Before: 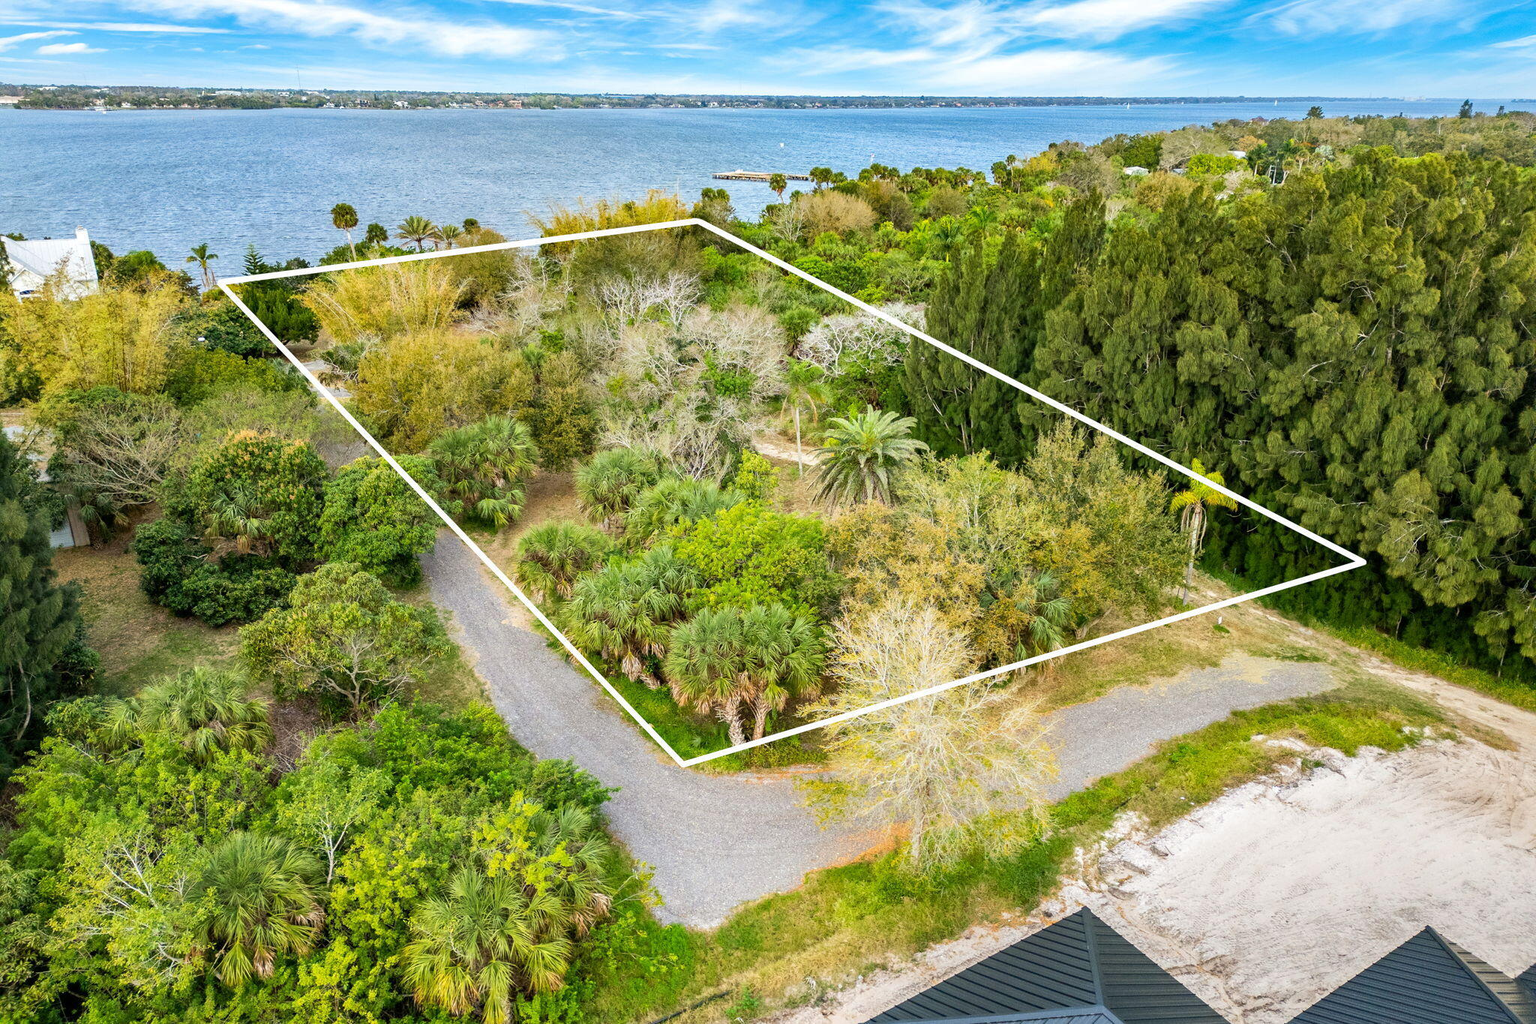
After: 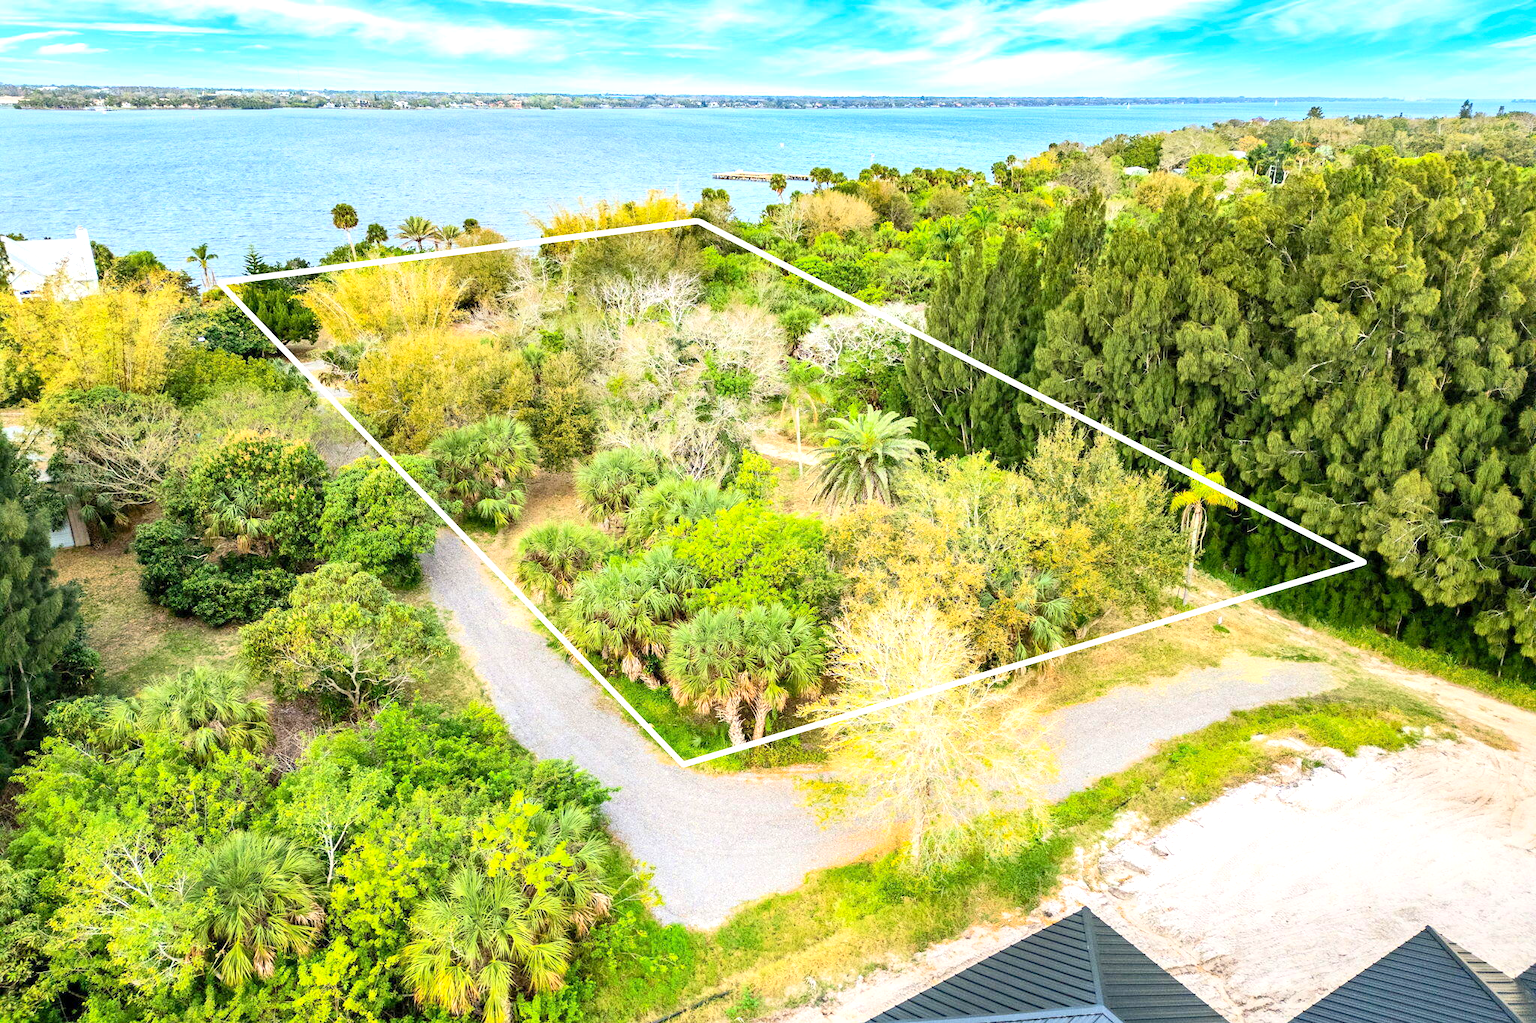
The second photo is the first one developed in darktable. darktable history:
contrast brightness saturation: contrast 0.198, brightness 0.146, saturation 0.137
exposure: black level correction 0.001, exposure 0.499 EV, compensate exposure bias true, compensate highlight preservation false
